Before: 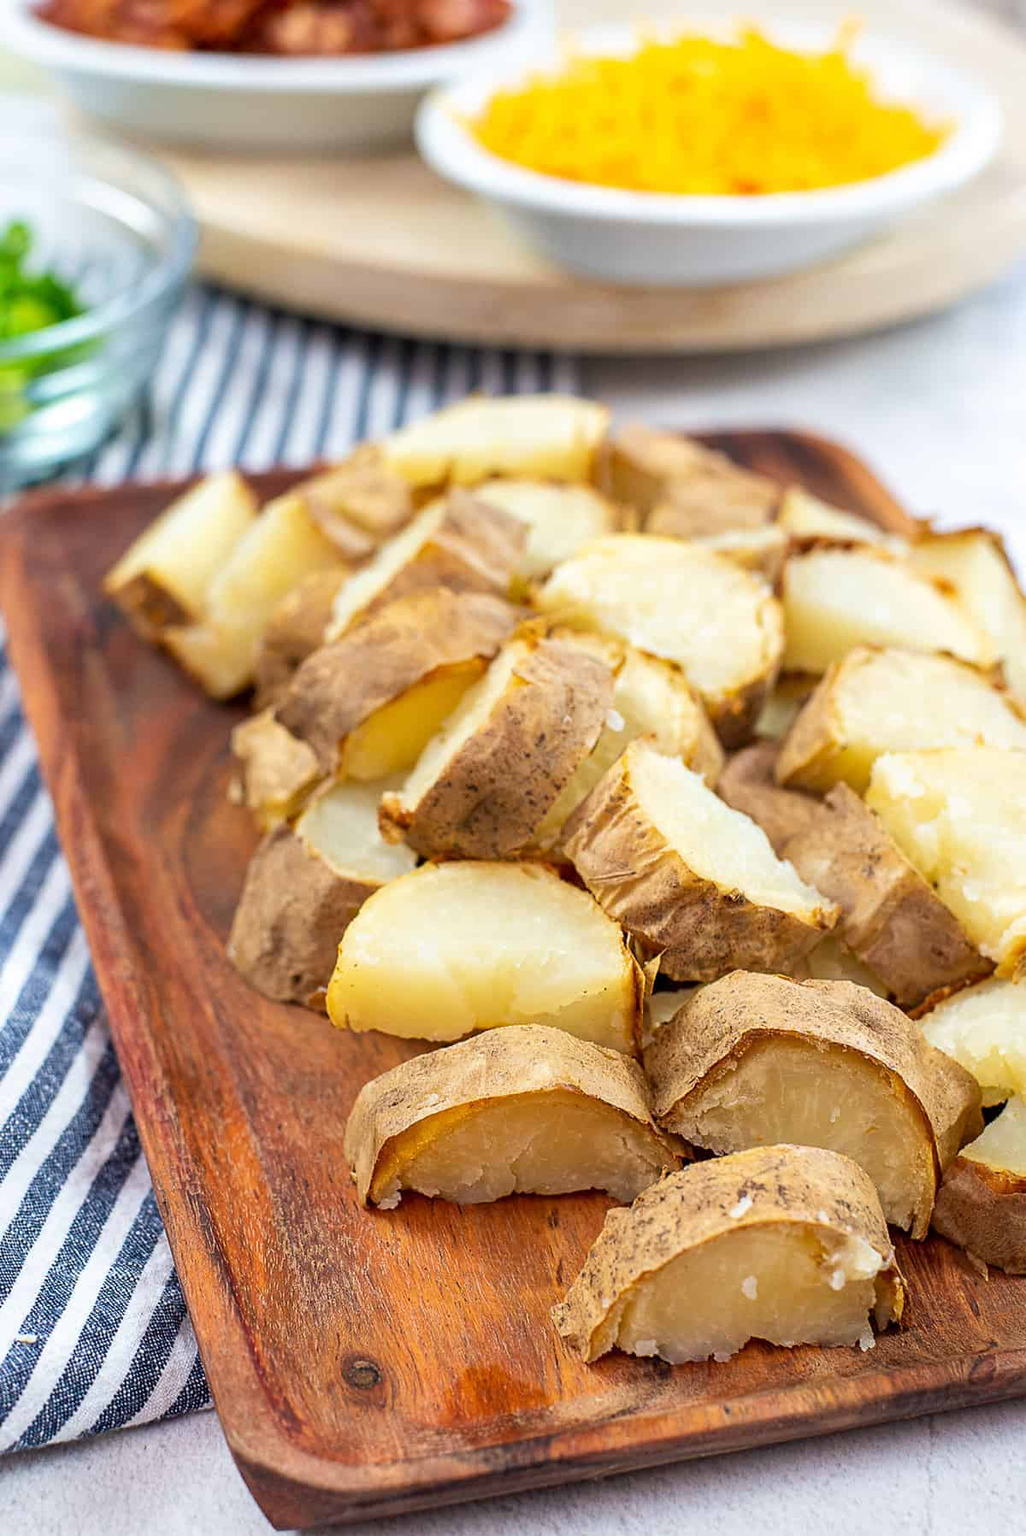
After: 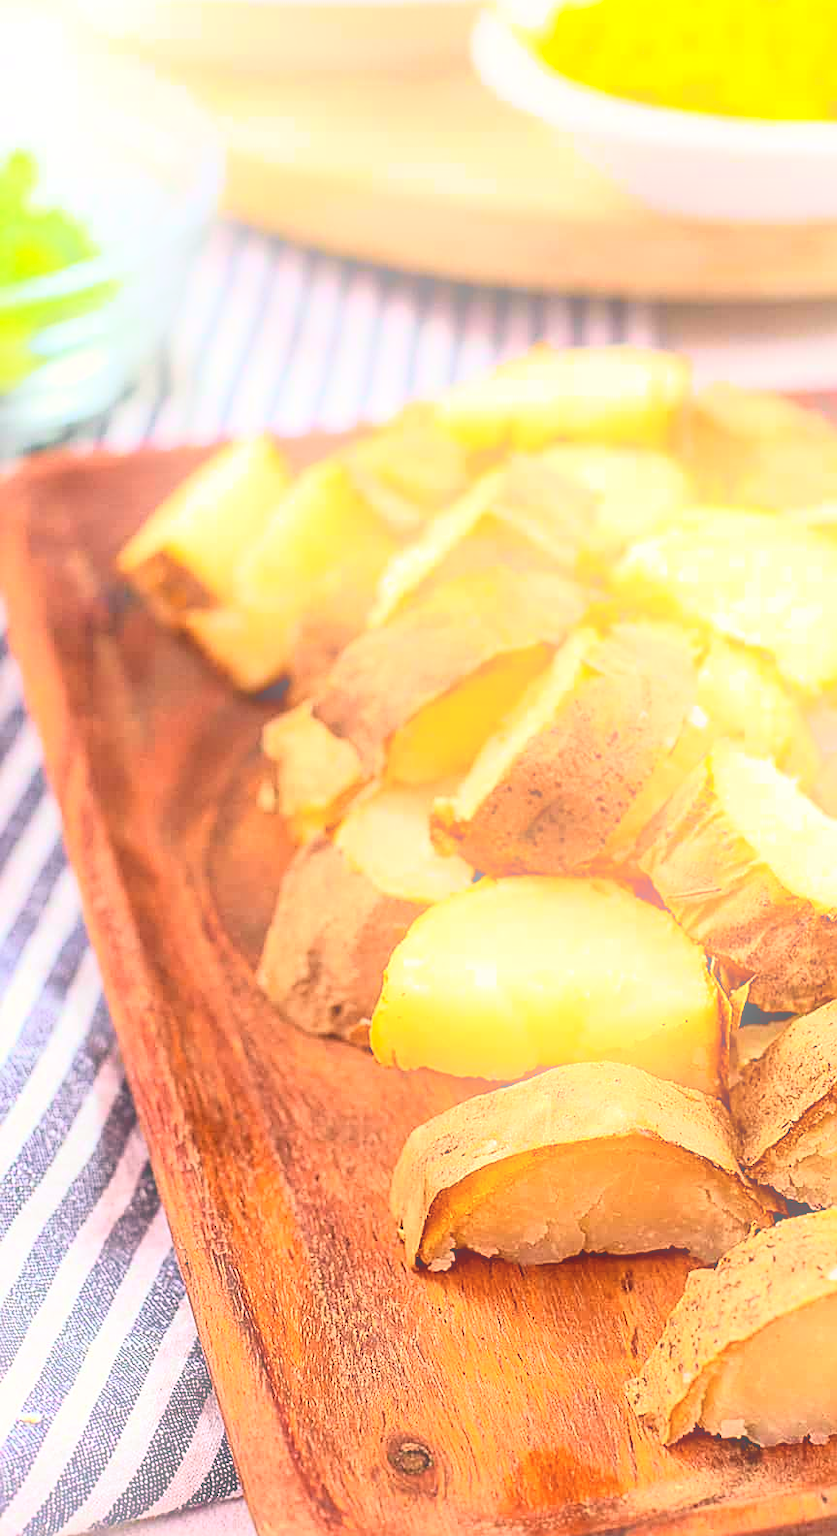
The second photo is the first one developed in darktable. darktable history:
rgb levels: mode RGB, independent channels, levels [[0, 0.5, 1], [0, 0.521, 1], [0, 0.536, 1]]
sharpen: on, module defaults
tone curve: curves: ch0 [(0, 0) (0.037, 0.011) (0.135, 0.093) (0.266, 0.281) (0.461, 0.555) (0.581, 0.716) (0.675, 0.793) (0.767, 0.849) (0.91, 0.924) (1, 0.979)]; ch1 [(0, 0) (0.292, 0.278) (0.431, 0.418) (0.493, 0.479) (0.506, 0.5) (0.532, 0.537) (0.562, 0.581) (0.641, 0.663) (0.754, 0.76) (1, 1)]; ch2 [(0, 0) (0.294, 0.3) (0.361, 0.372) (0.429, 0.445) (0.478, 0.486) (0.502, 0.498) (0.518, 0.522) (0.531, 0.549) (0.561, 0.59) (0.64, 0.655) (0.693, 0.706) (0.845, 0.833) (1, 0.951)], color space Lab, independent channels, preserve colors none
exposure: exposure 0.2 EV, compensate highlight preservation false
color correction: highlights a* 11.96, highlights b* 11.58
white balance: red 0.925, blue 1.046
crop: top 5.803%, right 27.864%, bottom 5.804%
bloom: on, module defaults
